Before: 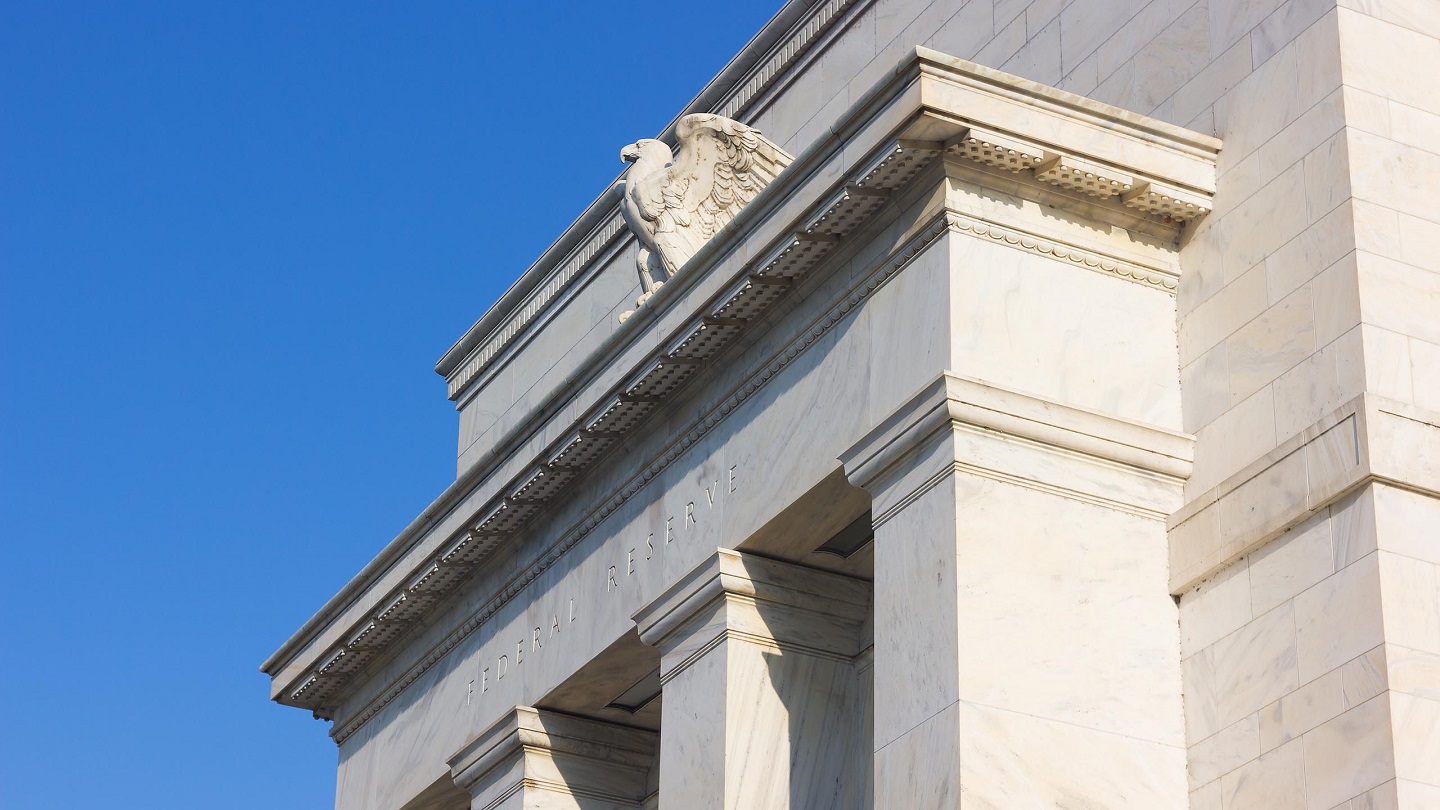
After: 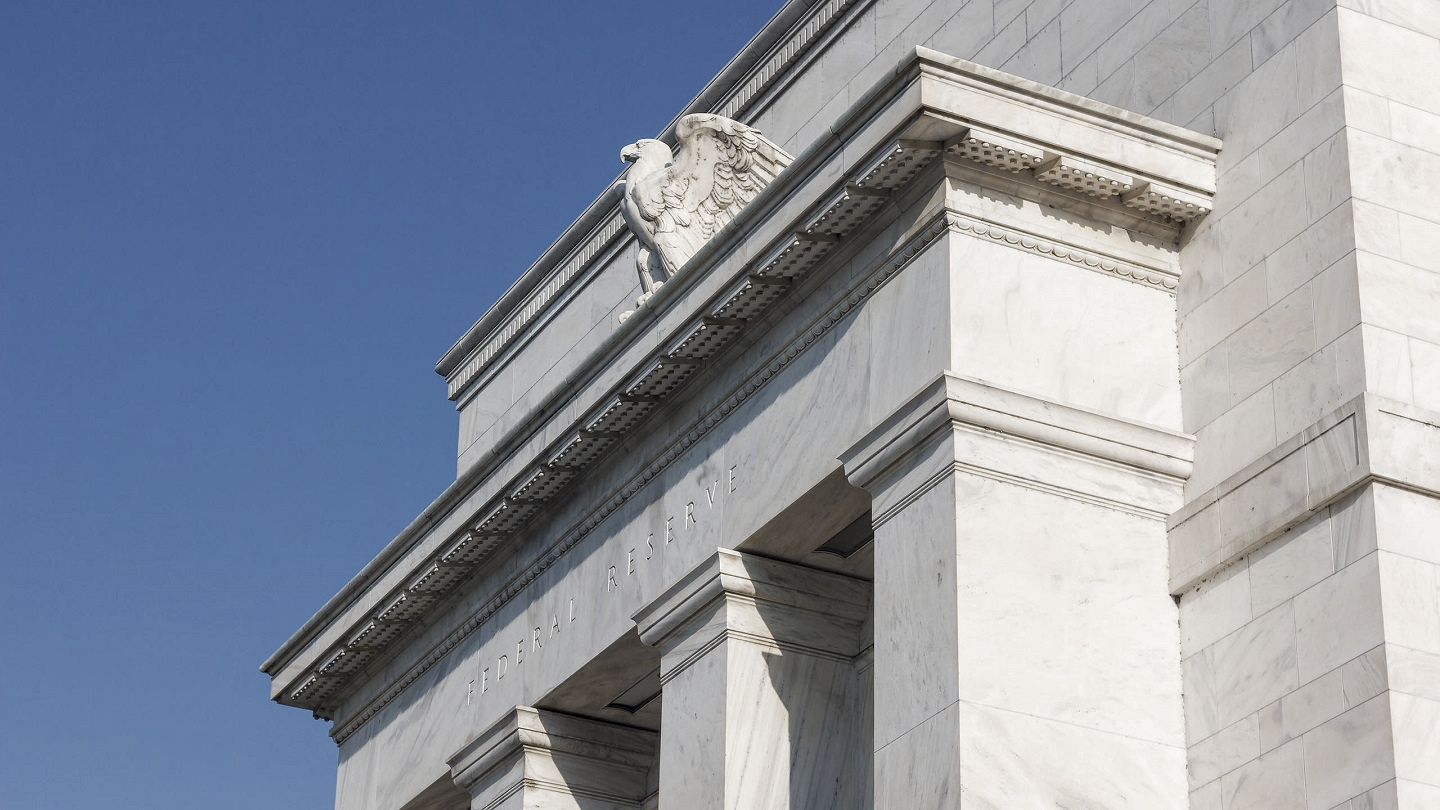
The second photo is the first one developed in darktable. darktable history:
color balance rgb: perceptual saturation grading › global saturation 20%, perceptual saturation grading › highlights -25%, perceptual saturation grading › shadows 25%
color zones: curves: ch0 [(0, 0.487) (0.241, 0.395) (0.434, 0.373) (0.658, 0.412) (0.838, 0.487)]; ch1 [(0, 0) (0.053, 0.053) (0.211, 0.202) (0.579, 0.259) (0.781, 0.241)]
local contrast: detail 130%
